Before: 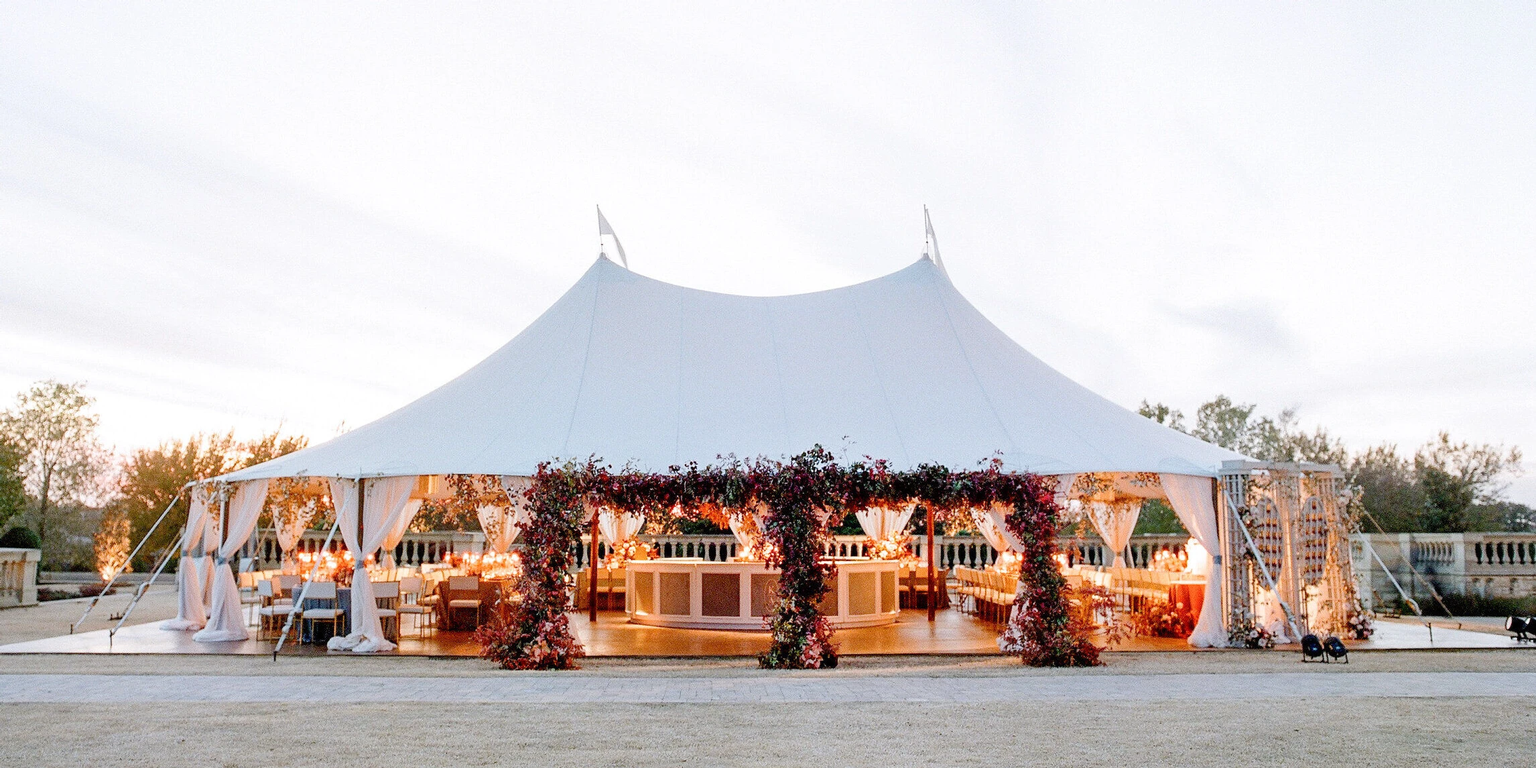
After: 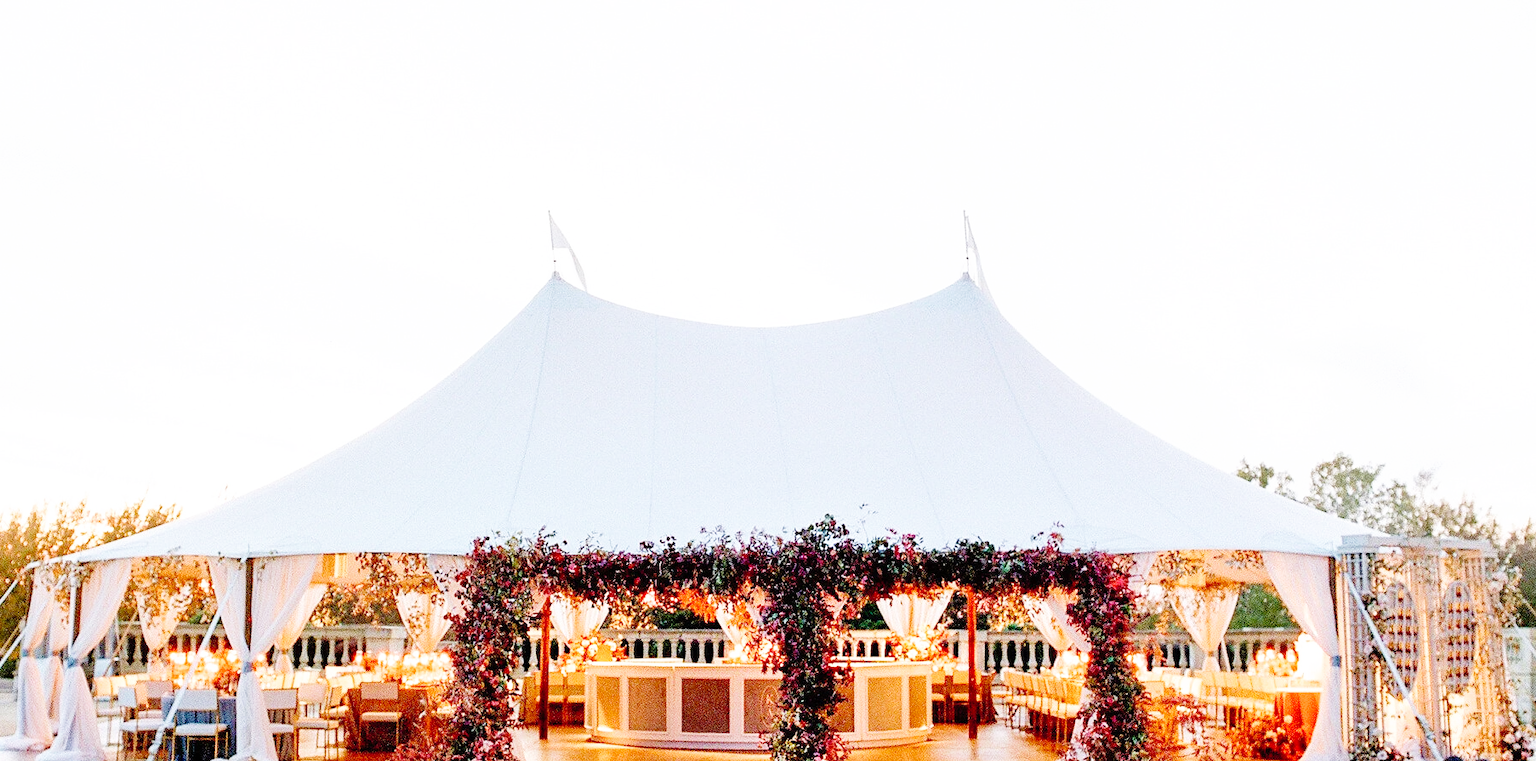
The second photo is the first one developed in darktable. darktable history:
crop and rotate: left 10.77%, top 5.1%, right 10.41%, bottom 16.76%
base curve: curves: ch0 [(0, 0) (0.008, 0.007) (0.022, 0.029) (0.048, 0.089) (0.092, 0.197) (0.191, 0.399) (0.275, 0.534) (0.357, 0.65) (0.477, 0.78) (0.542, 0.833) (0.799, 0.973) (1, 1)], preserve colors none
velvia: on, module defaults
shadows and highlights: shadows 25, highlights -25
